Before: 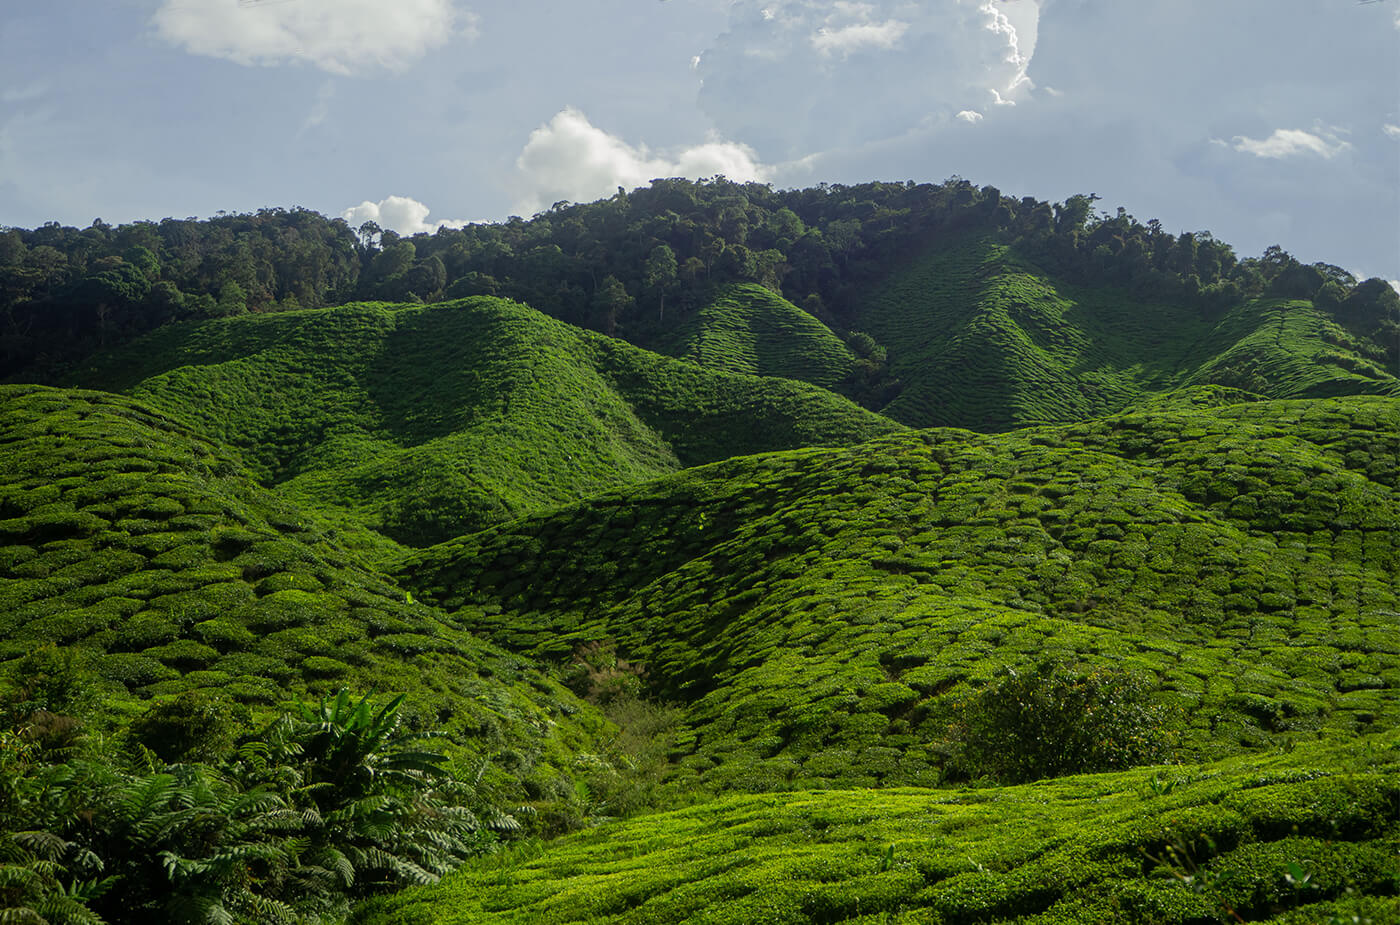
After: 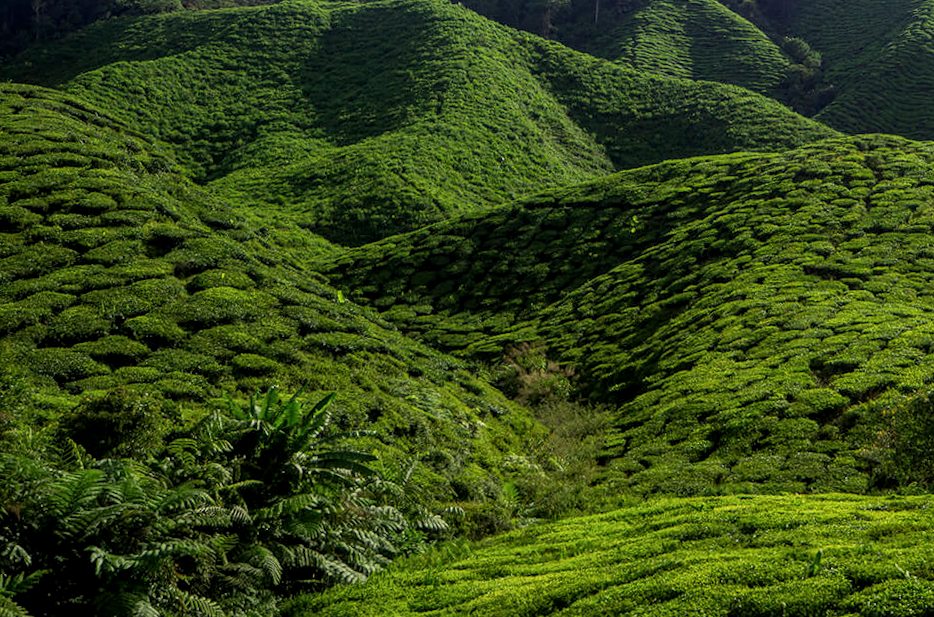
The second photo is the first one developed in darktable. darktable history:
haze removal: compatibility mode true, adaptive false
local contrast: on, module defaults
crop and rotate: angle -0.82°, left 3.85%, top 31.828%, right 27.992%
